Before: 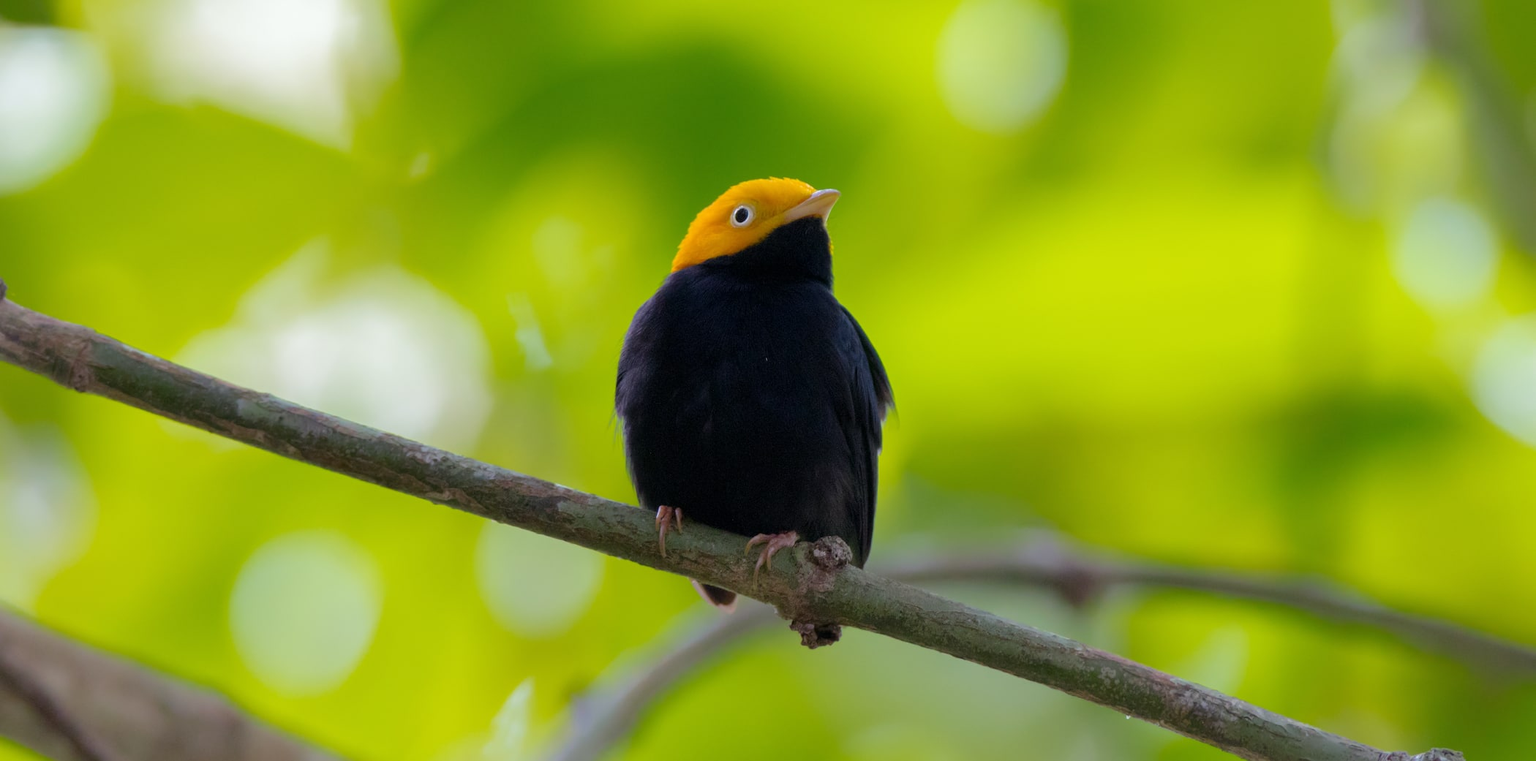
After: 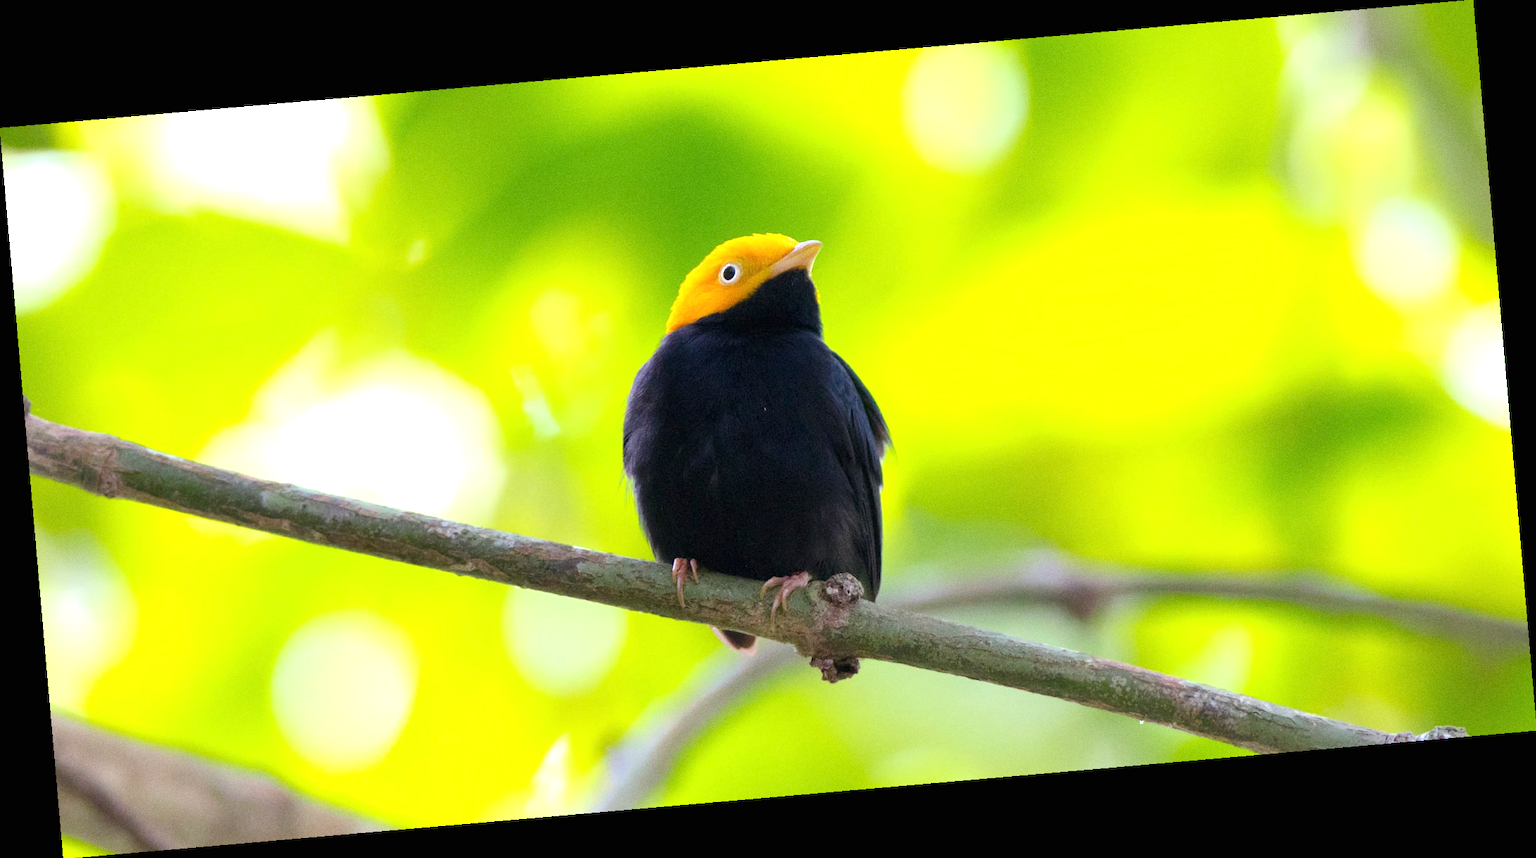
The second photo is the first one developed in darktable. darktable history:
exposure: black level correction 0, exposure 1.1 EV, compensate highlight preservation false
grain: coarseness 0.47 ISO
rotate and perspective: rotation -4.98°, automatic cropping off
